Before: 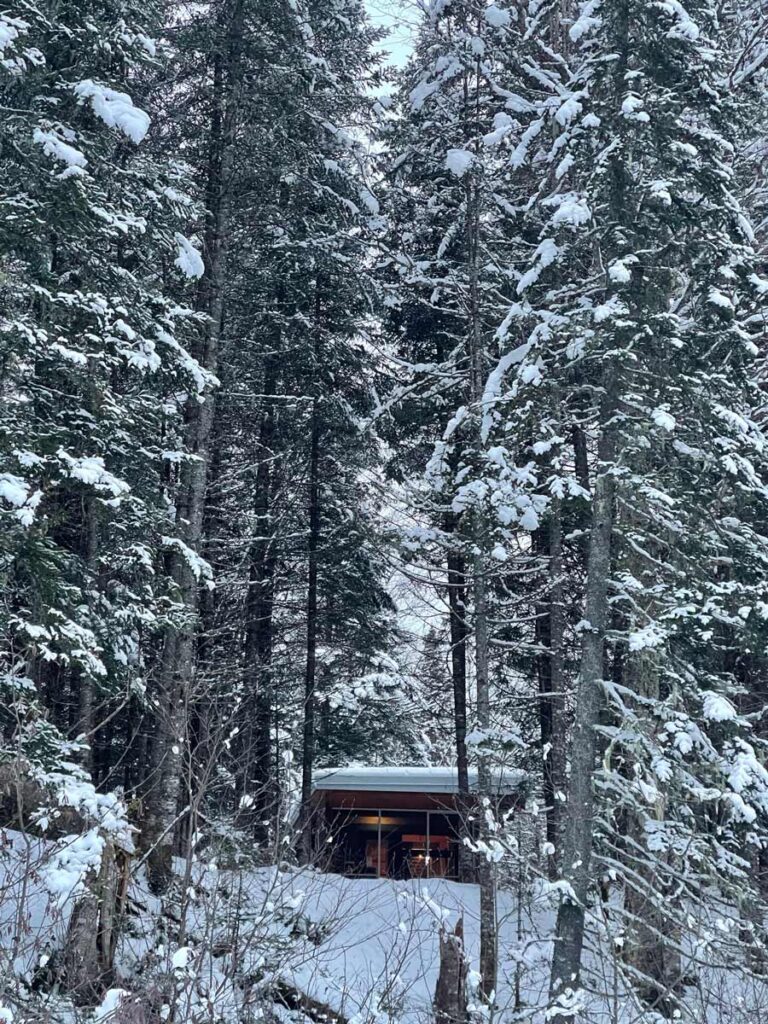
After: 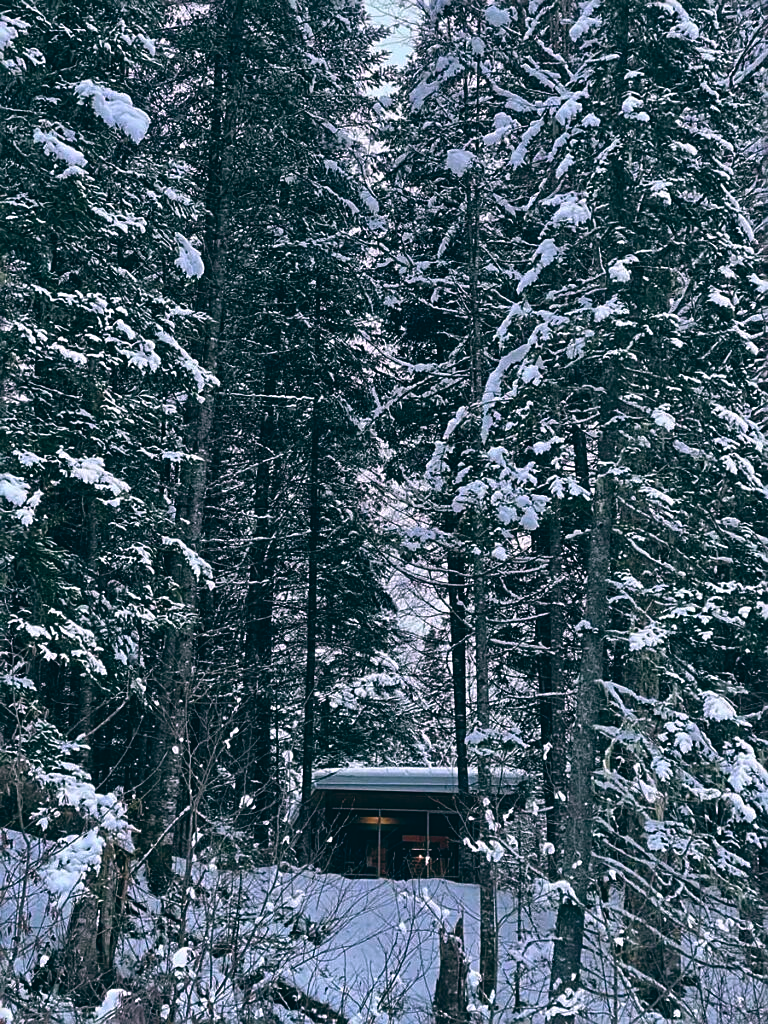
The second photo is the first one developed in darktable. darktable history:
sharpen: on, module defaults
color balance: lift [1.016, 0.983, 1, 1.017], gamma [0.78, 1.018, 1.043, 0.957], gain [0.786, 1.063, 0.937, 1.017], input saturation 118.26%, contrast 13.43%, contrast fulcrum 21.62%, output saturation 82.76%
